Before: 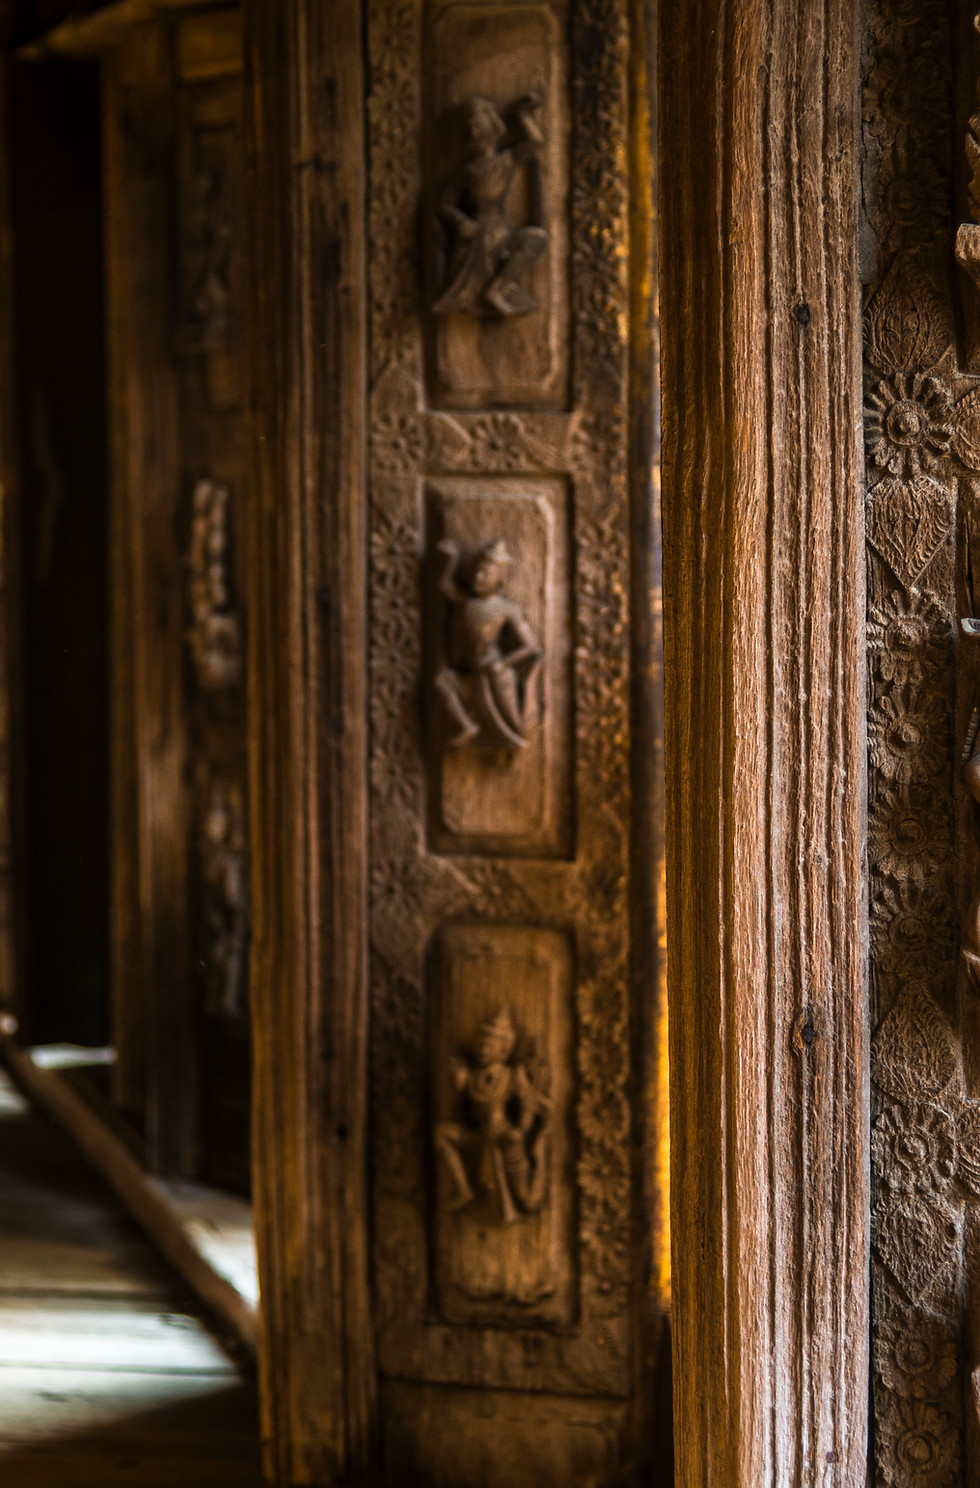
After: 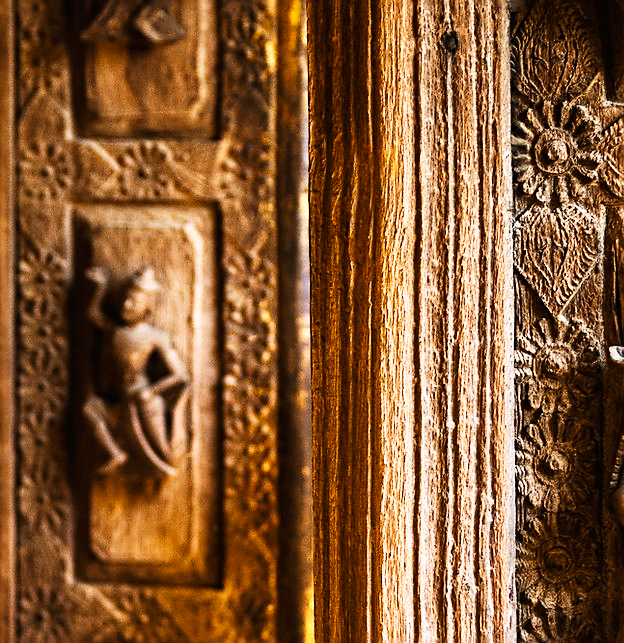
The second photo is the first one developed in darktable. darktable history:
base curve: curves: ch0 [(0, 0) (0.007, 0.004) (0.027, 0.03) (0.046, 0.07) (0.207, 0.54) (0.442, 0.872) (0.673, 0.972) (1, 1)], preserve colors none
crop: left 36.005%, top 18.293%, right 0.31%, bottom 38.444%
sharpen: on, module defaults
